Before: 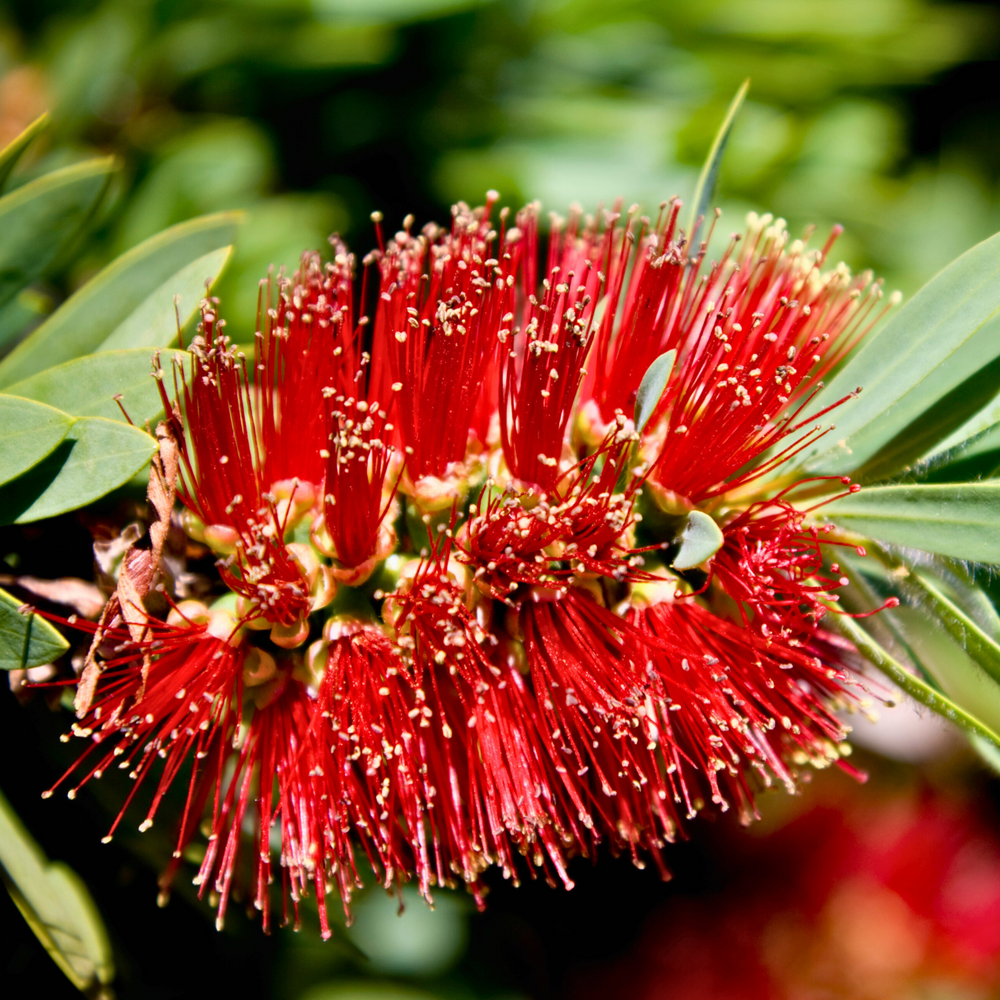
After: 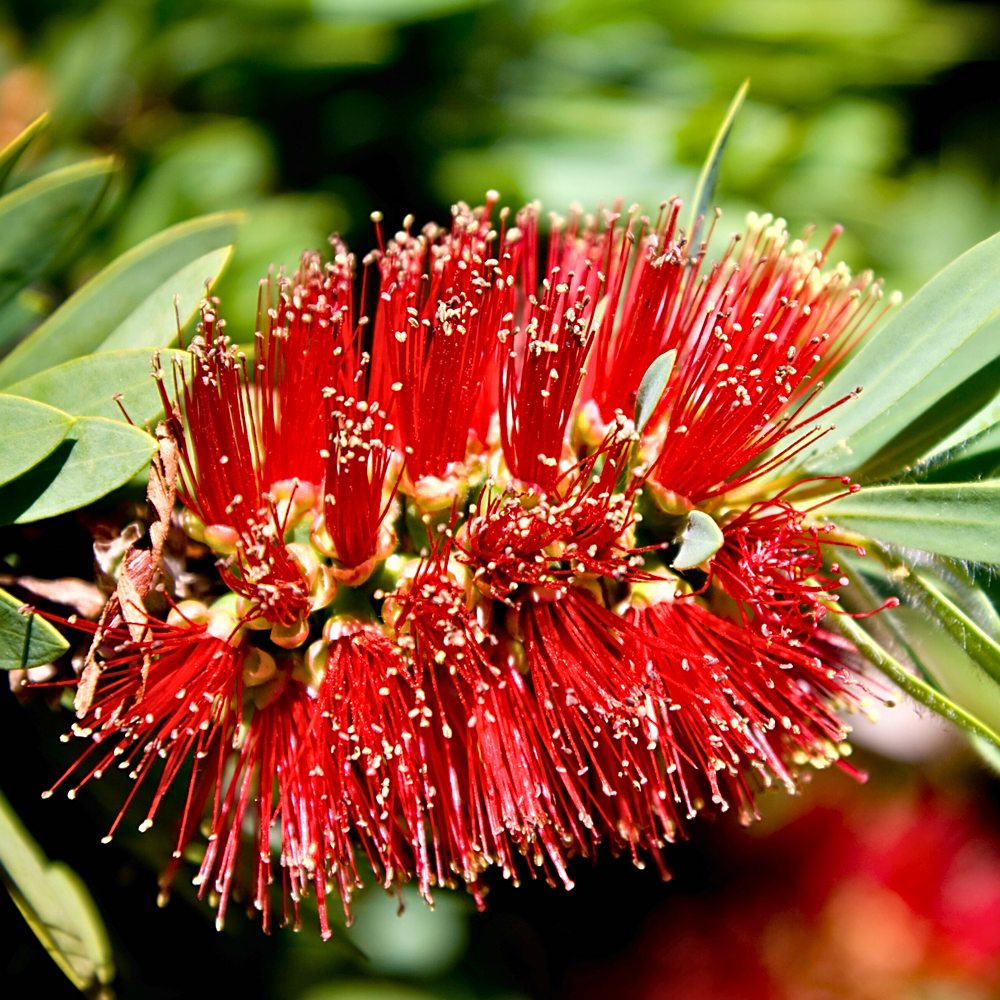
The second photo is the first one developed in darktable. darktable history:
sharpen: on, module defaults
exposure: exposure 0.202 EV, compensate highlight preservation false
